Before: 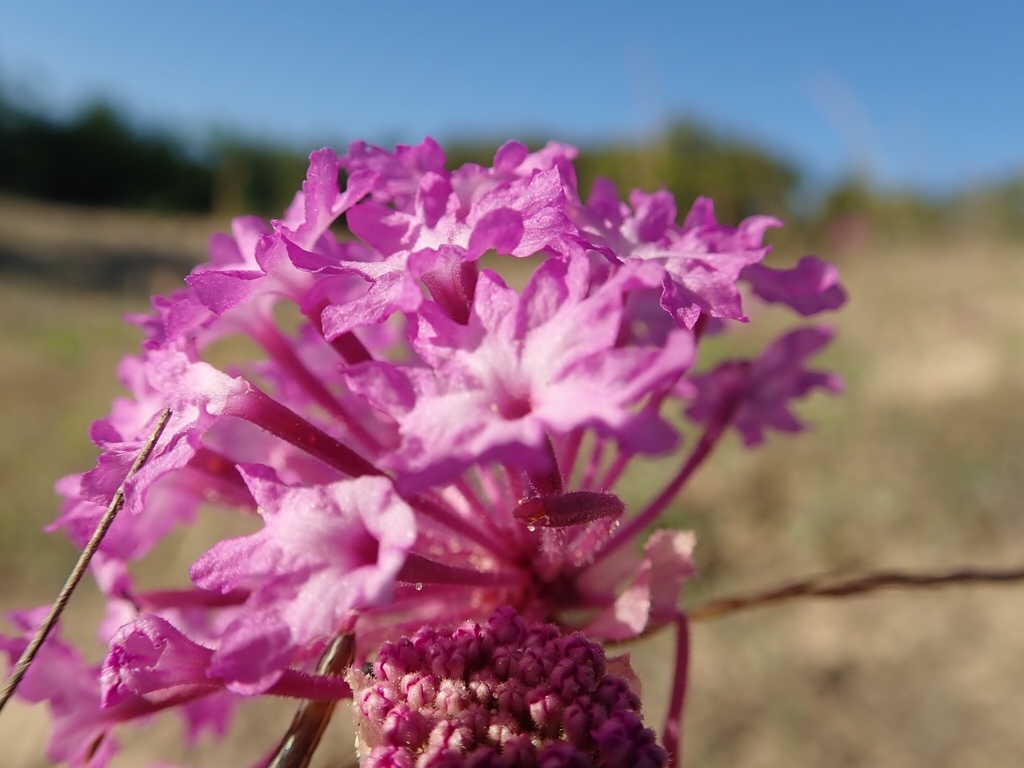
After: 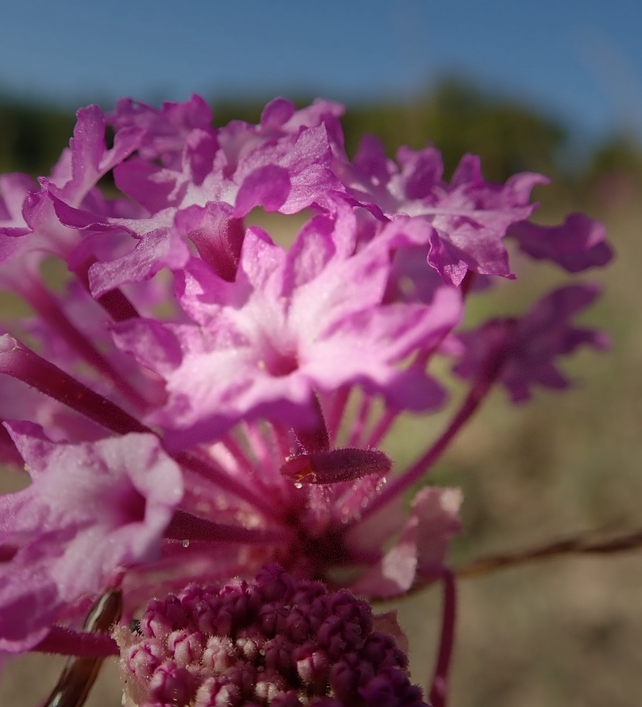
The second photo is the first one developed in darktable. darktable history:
crop and rotate: left 22.782%, top 5.619%, right 14.508%, bottom 2.313%
vignetting: fall-off start 31.21%, fall-off radius 33.39%, saturation -0.016, dithering 8-bit output
